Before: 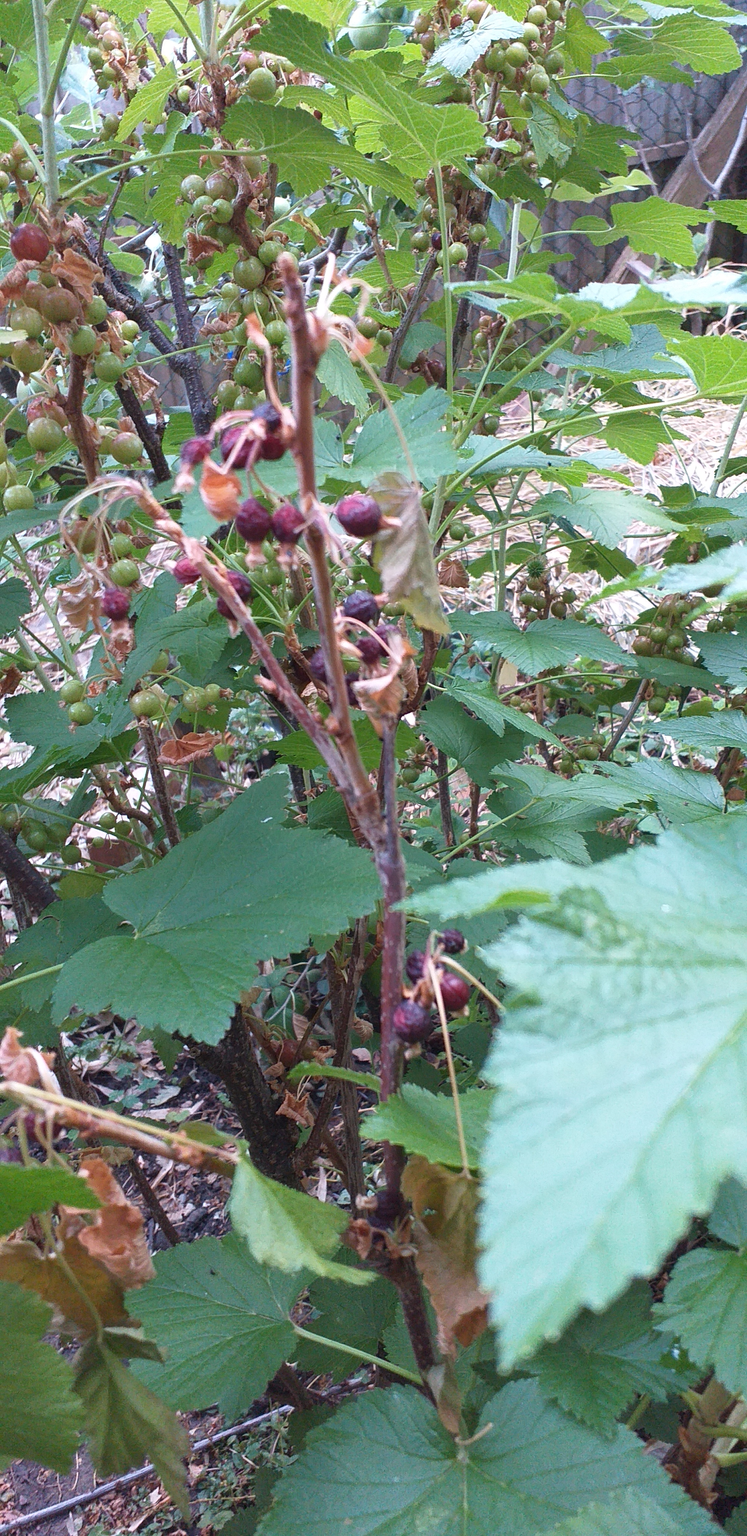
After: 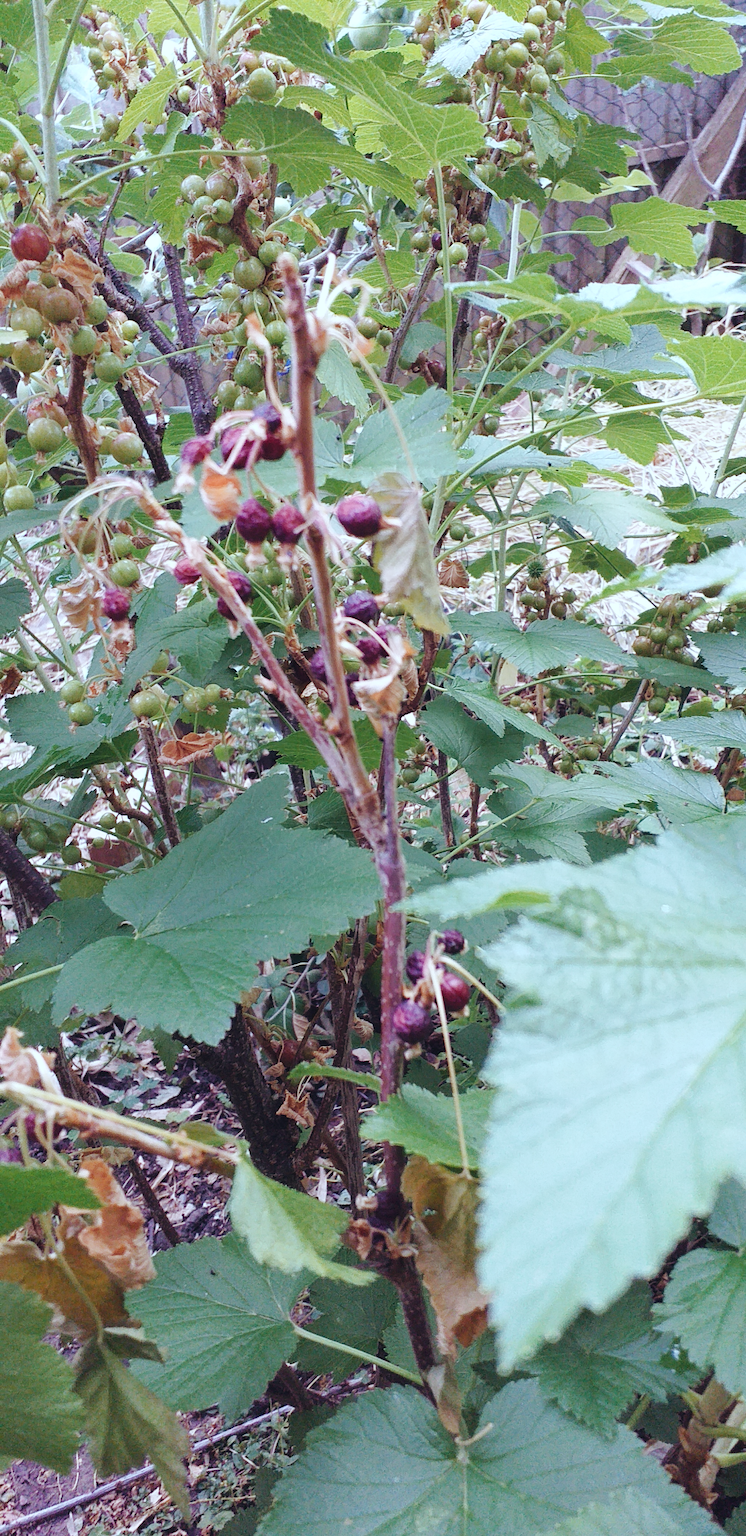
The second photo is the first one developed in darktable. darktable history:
tone curve: curves: ch0 [(0, 0) (0.003, 0.034) (0.011, 0.038) (0.025, 0.046) (0.044, 0.054) (0.069, 0.06) (0.1, 0.079) (0.136, 0.114) (0.177, 0.151) (0.224, 0.213) (0.277, 0.293) (0.335, 0.385) (0.399, 0.482) (0.468, 0.578) (0.543, 0.655) (0.623, 0.724) (0.709, 0.786) (0.801, 0.854) (0.898, 0.922) (1, 1)], preserve colors none
color look up table: target L [95.95, 89.26, 89.39, 82.88, 81.69, 75.37, 75.76, 69.85, 65.47, 61.41, 61.46, 47.37, 44.79, 45.73, 26.12, 200.46, 81.7, 80.4, 67.67, 65.89, 52.44, 46.42, 49.25, 42.3, 37.33, 32.79, 29.81, 27.45, 0.786, 88.3, 81.7, 59.23, 64.61, 58.58, 50.75, 57.81, 41.01, 44.34, 40.78, 35.34, 32.15, 23.02, 13.19, 88.38, 70.18, 50.59, 47.96, 40.19, 30.84], target a [-10.9, -27.11, -32.42, -59.97, -45.78, -8.24, -12.19, -68.91, -67.45, -45.05, -5.355, -20.53, -35.79, -18.99, -20.68, 0, -5.561, 9.093, 31.59, 39.3, 0.326, 61.01, 21.28, 29.89, 38.39, 43.2, 5.783, 4.109, -0.581, 14.72, -0.723, 42.22, 72.26, 68.12, 13.31, 30.24, 36.04, 69.09, 45.28, 41.9, 48.14, 15.79, 27.18, -35.18, -21.2, -18.91, -3.882, -15.94, -3.335], target b [8.416, 24.84, 65.24, 6.673, -7.635, 62.63, 37.91, 37.49, 49.29, 17.79, 6.387, 36.46, 26.03, 11.49, 14.77, 0, 83.57, 3.105, 55.36, 28.43, 24.73, 22.76, 2.852, 34.35, 6.307, 25.2, 7.493, 25.16, -8.353, -15.19, -14.83, -8.185, -52.23, -30.86, -70.48, -24.86, -54.81, -42.33, -80.37, -11.84, -55.68, -39.27, -23.66, -16.68, -35.88, -35.76, -36.6, -11.02, -19.06], num patches 49
